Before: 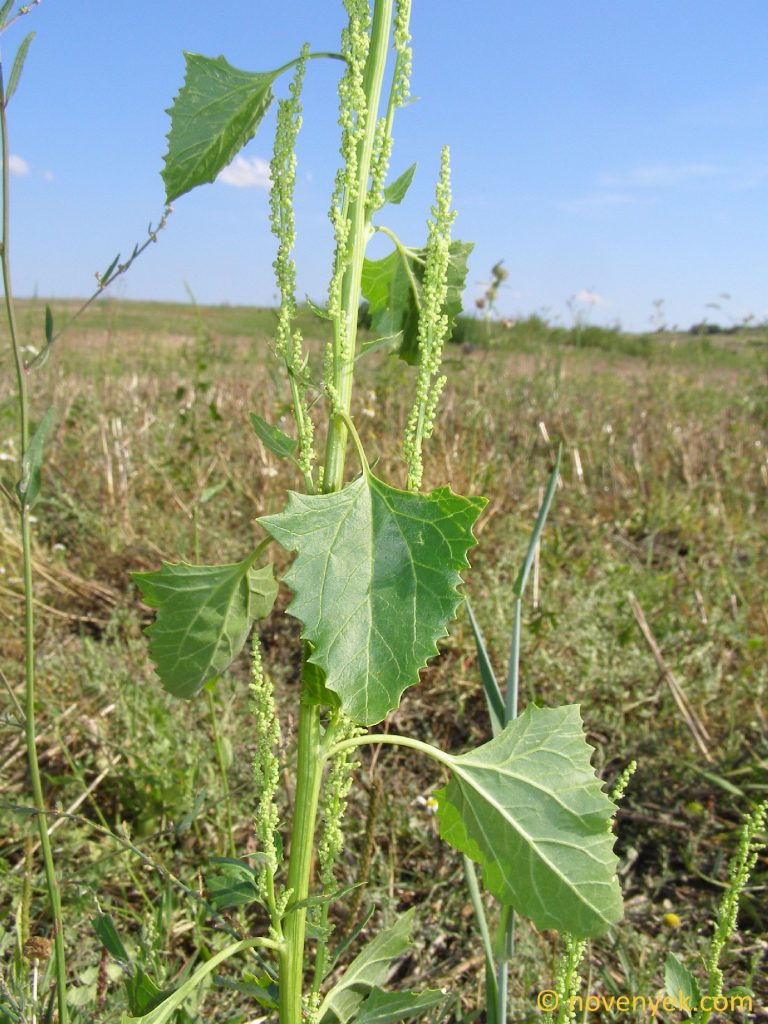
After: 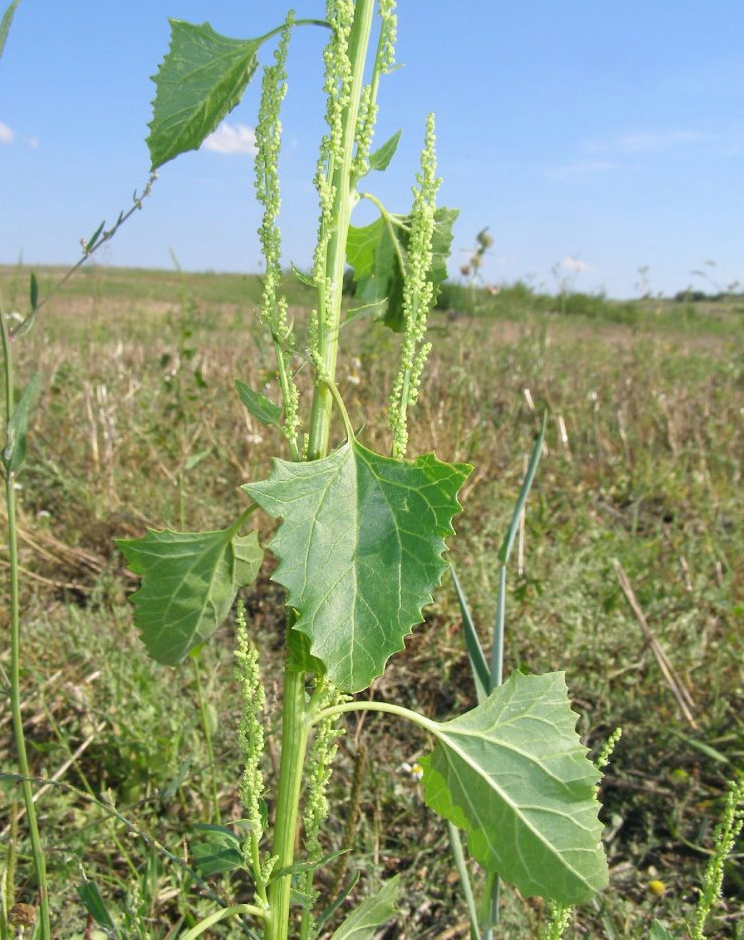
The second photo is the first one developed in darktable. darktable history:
color balance: mode lift, gamma, gain (sRGB), lift [1, 1, 1.022, 1.026]
crop: left 1.964%, top 3.251%, right 1.122%, bottom 4.933%
